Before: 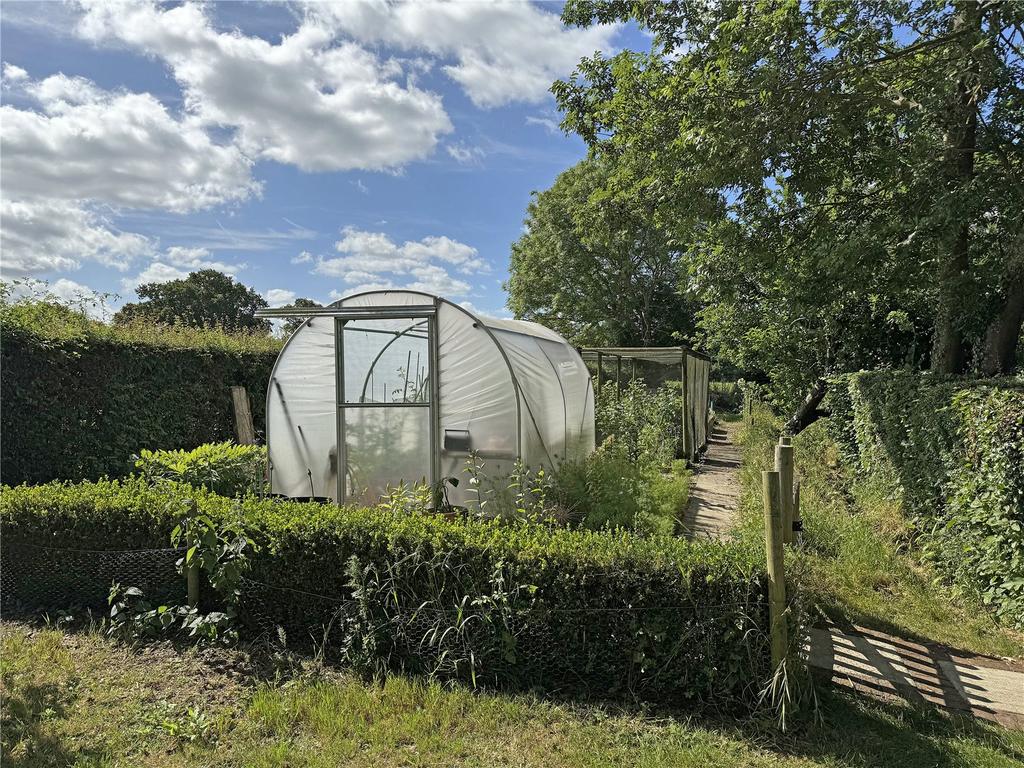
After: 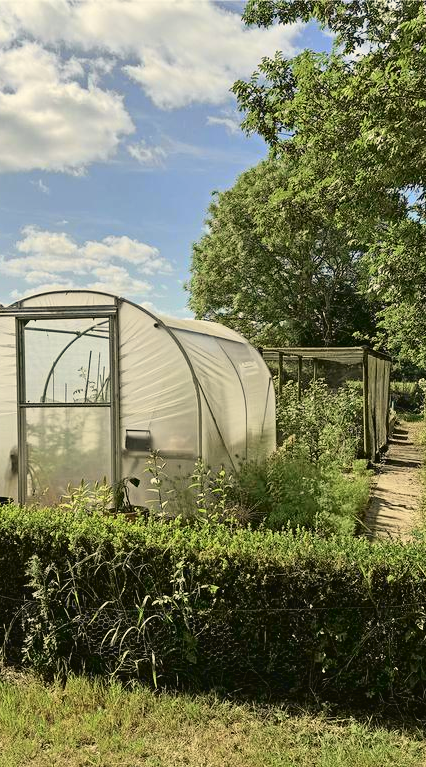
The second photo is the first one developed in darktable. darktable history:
white balance: red 1.045, blue 0.932
tone curve: curves: ch0 [(0.003, 0.029) (0.037, 0.036) (0.149, 0.117) (0.297, 0.318) (0.422, 0.474) (0.531, 0.6) (0.743, 0.809) (0.877, 0.901) (1, 0.98)]; ch1 [(0, 0) (0.305, 0.325) (0.453, 0.437) (0.482, 0.479) (0.501, 0.5) (0.506, 0.503) (0.567, 0.572) (0.605, 0.608) (0.668, 0.69) (1, 1)]; ch2 [(0, 0) (0.313, 0.306) (0.4, 0.399) (0.45, 0.48) (0.499, 0.502) (0.512, 0.523) (0.57, 0.595) (0.653, 0.662) (1, 1)], color space Lab, independent channels, preserve colors none
crop: left 31.229%, right 27.105%
